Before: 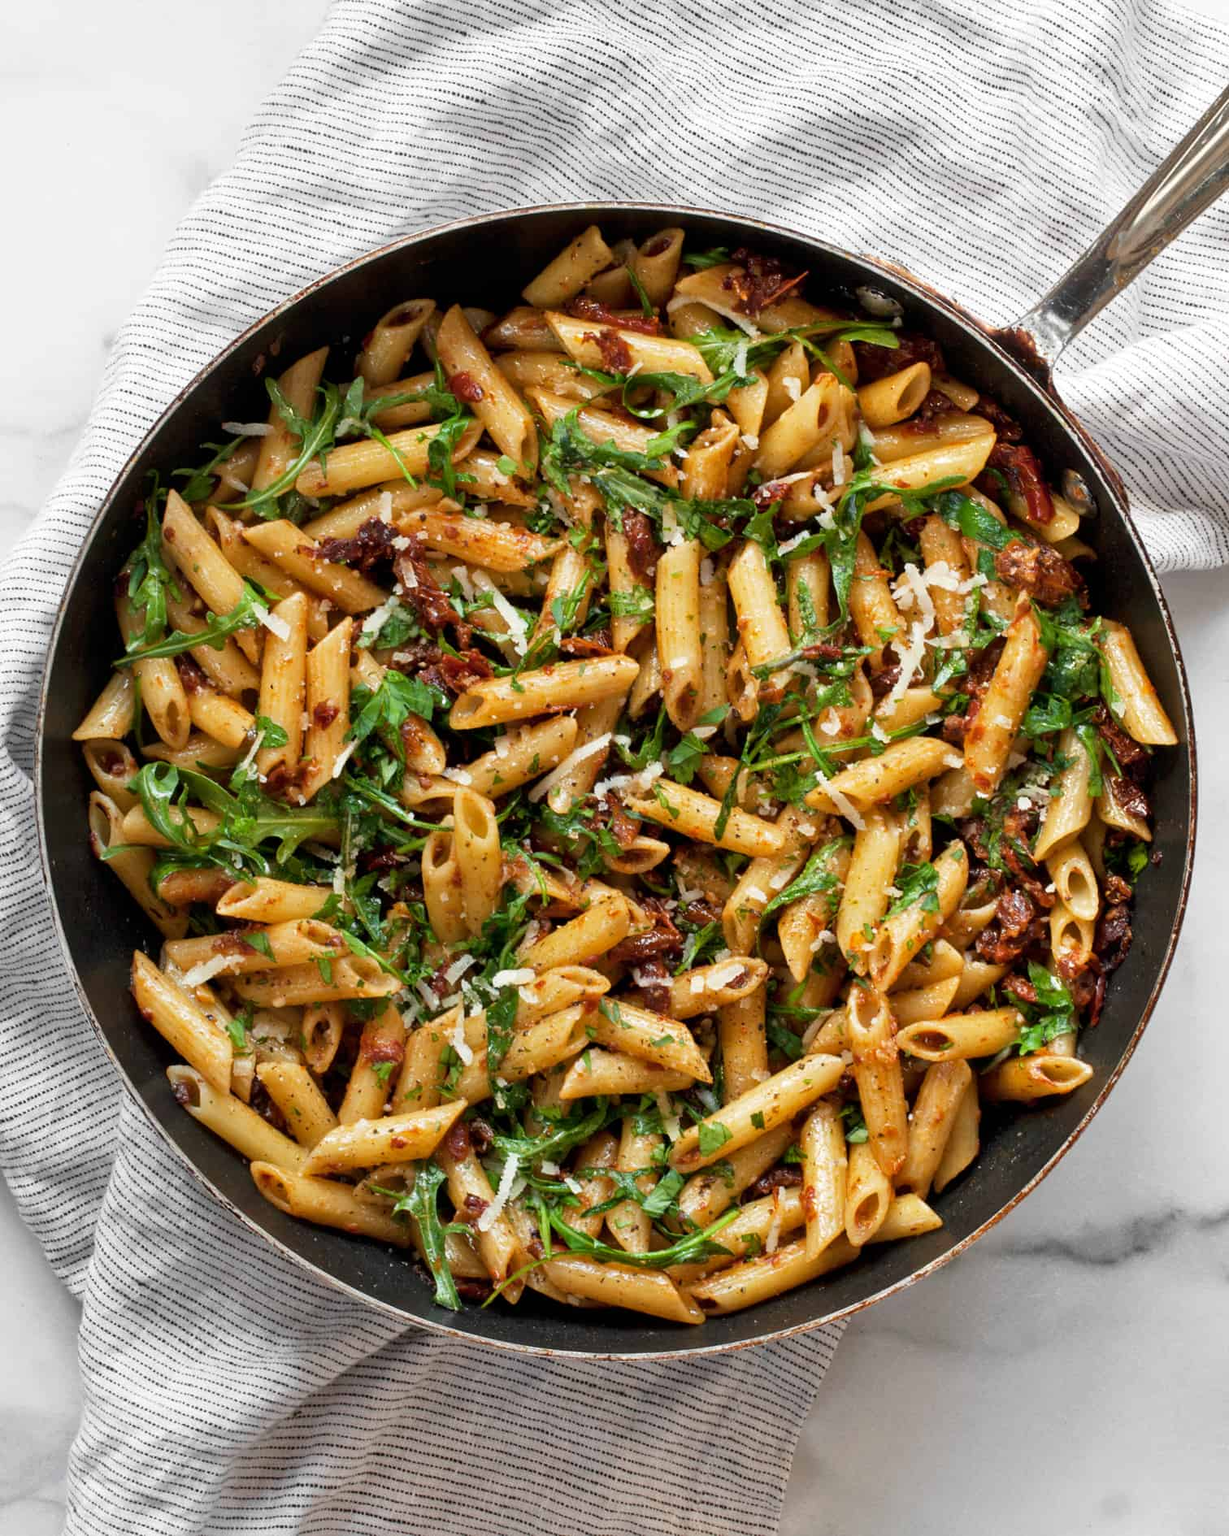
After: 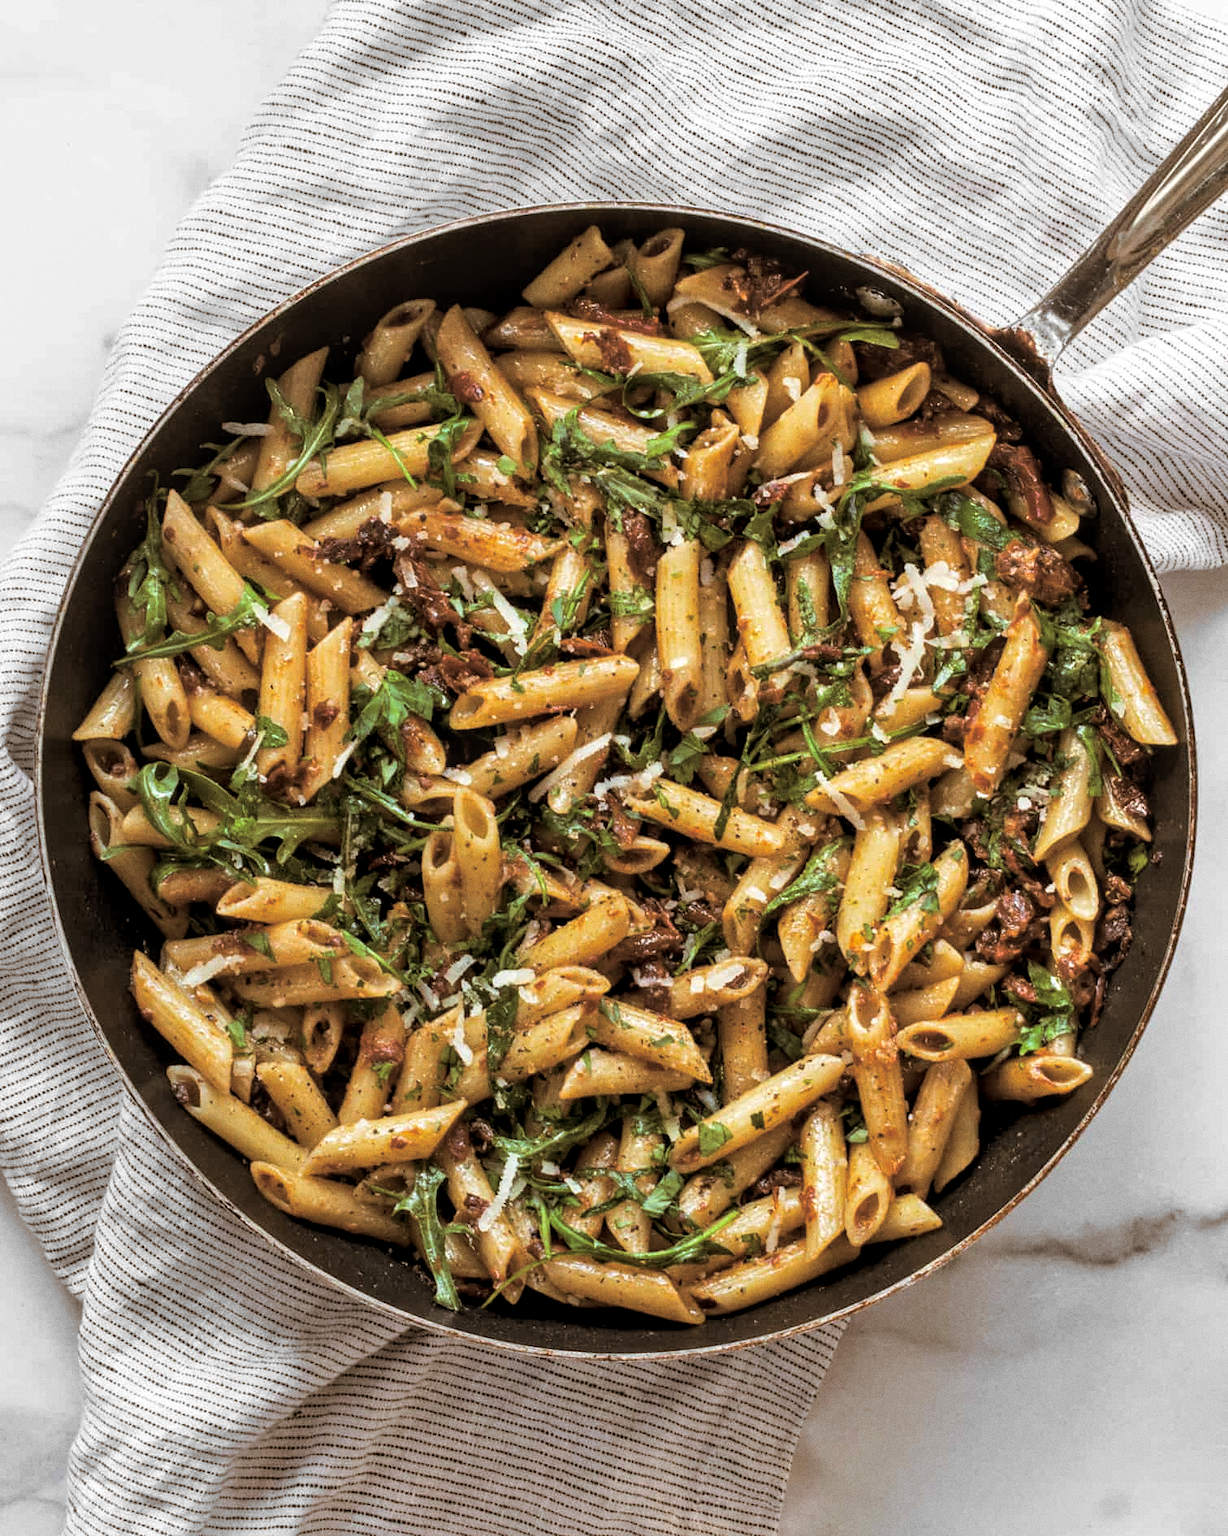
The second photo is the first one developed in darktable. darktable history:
split-toning: shadows › hue 32.4°, shadows › saturation 0.51, highlights › hue 180°, highlights › saturation 0, balance -60.17, compress 55.19%
grain: coarseness 0.09 ISO
local contrast: detail 130%
